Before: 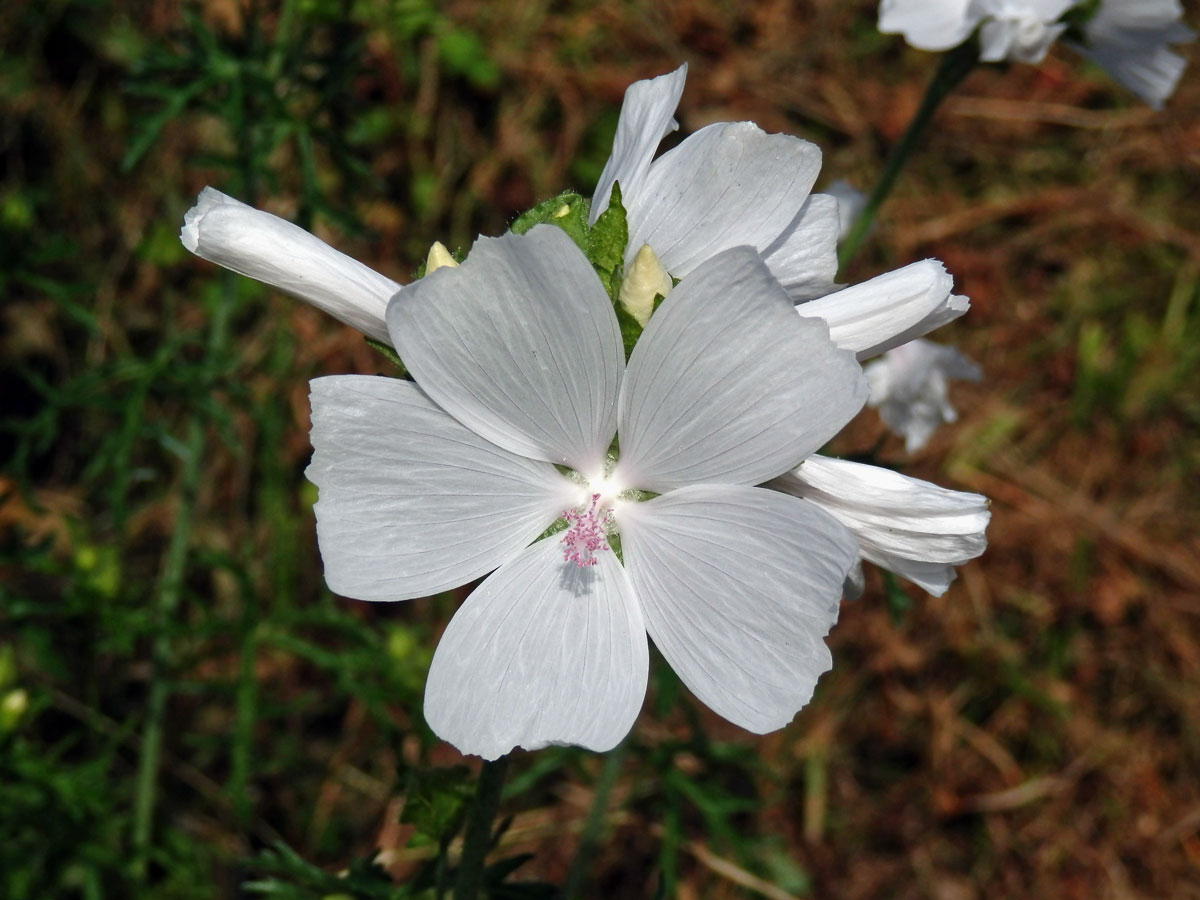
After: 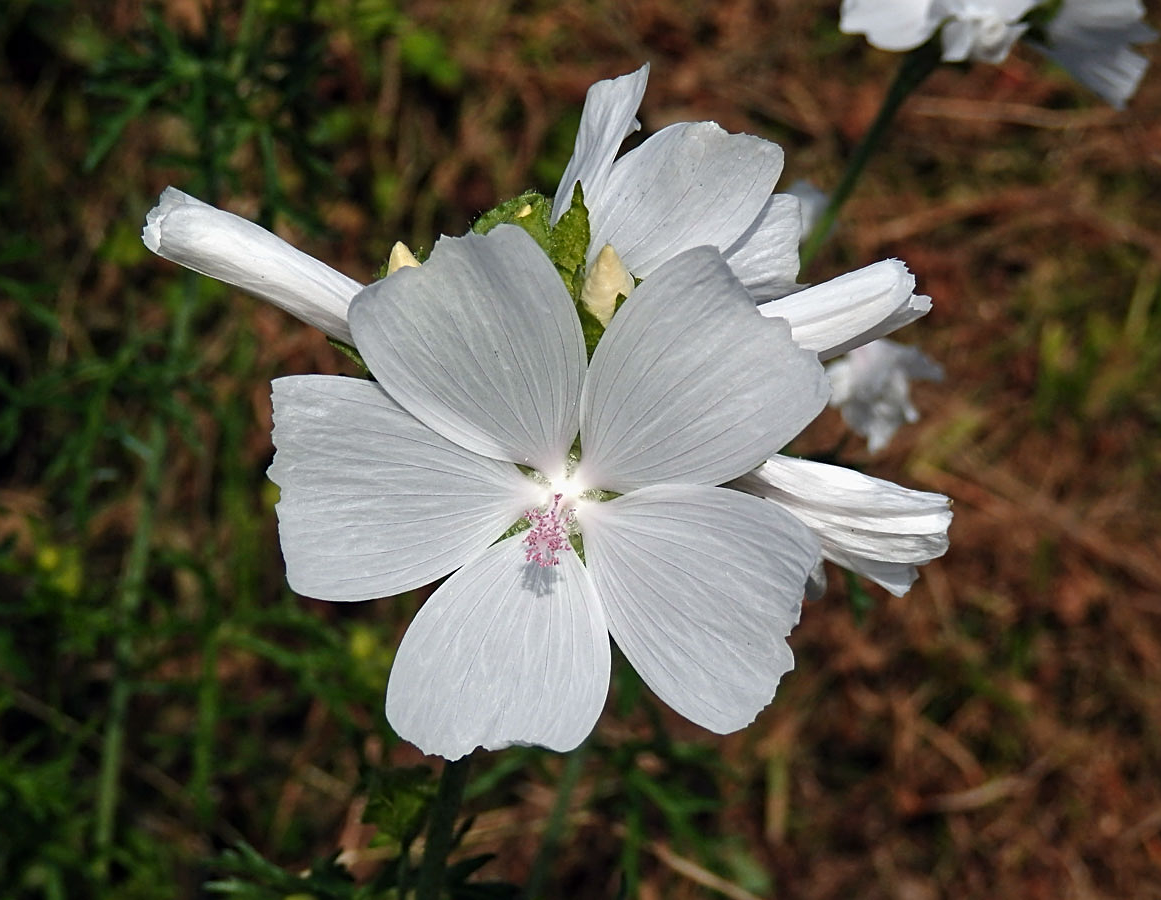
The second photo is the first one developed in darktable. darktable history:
color zones: curves: ch1 [(0, 0.455) (0.063, 0.455) (0.286, 0.495) (0.429, 0.5) (0.571, 0.5) (0.714, 0.5) (0.857, 0.5) (1, 0.455)]; ch2 [(0, 0.532) (0.063, 0.521) (0.233, 0.447) (0.429, 0.489) (0.571, 0.5) (0.714, 0.5) (0.857, 0.5) (1, 0.532)]
crop and rotate: left 3.181%
sharpen: on, module defaults
